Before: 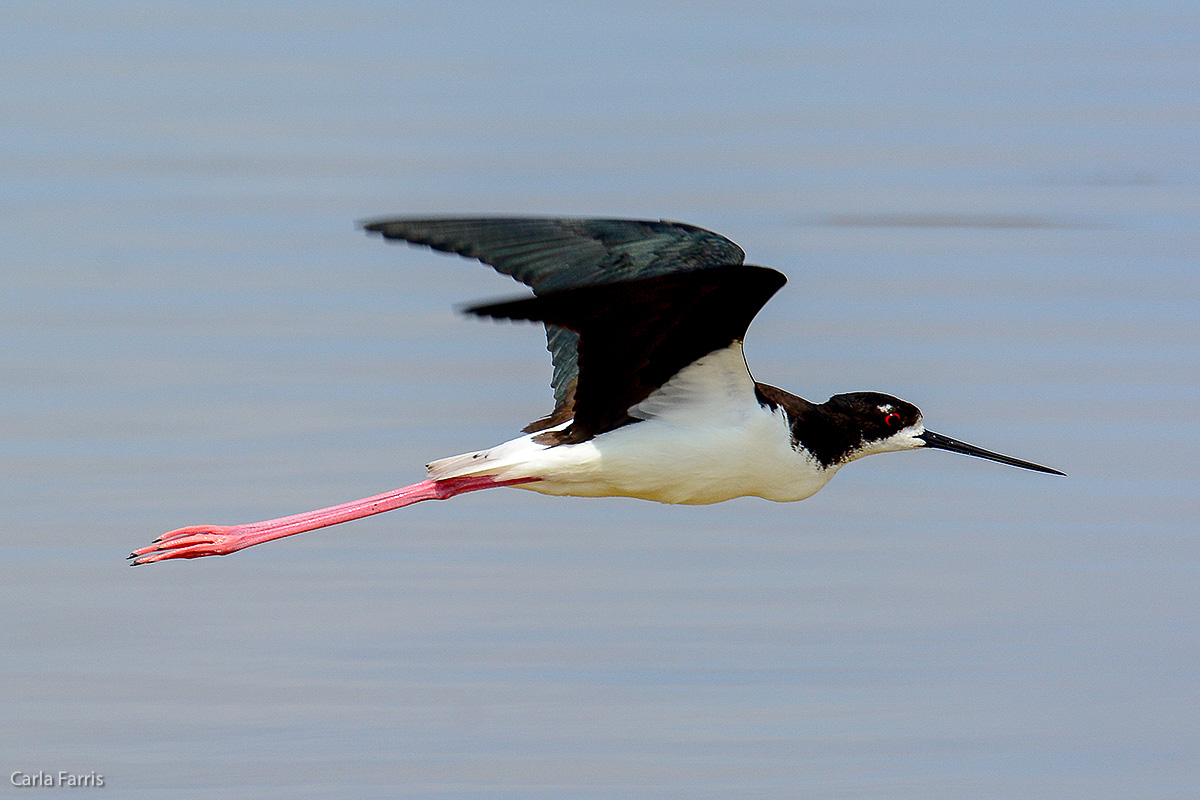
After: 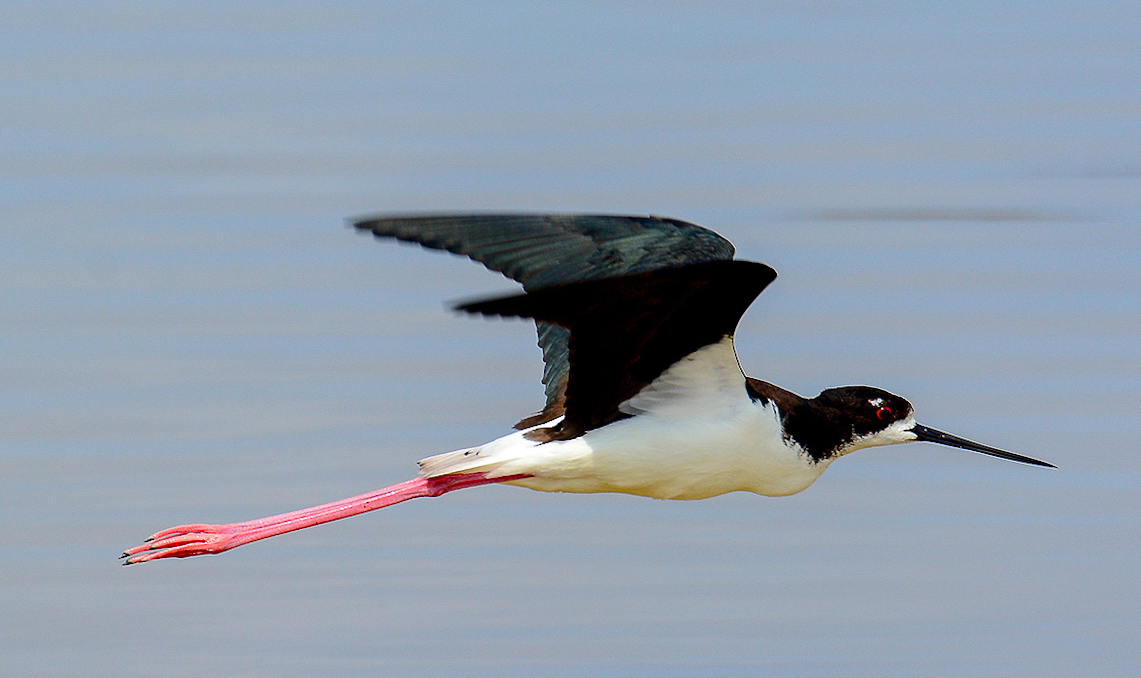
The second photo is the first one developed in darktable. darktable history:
color correction: highlights b* -0.039, saturation 1.08
crop and rotate: angle 0.424°, left 0.214%, right 3.586%, bottom 14.308%
contrast equalizer: octaves 7, y [[0.5 ×4, 0.483, 0.43], [0.5 ×6], [0.5 ×6], [0 ×6], [0 ×6]]
